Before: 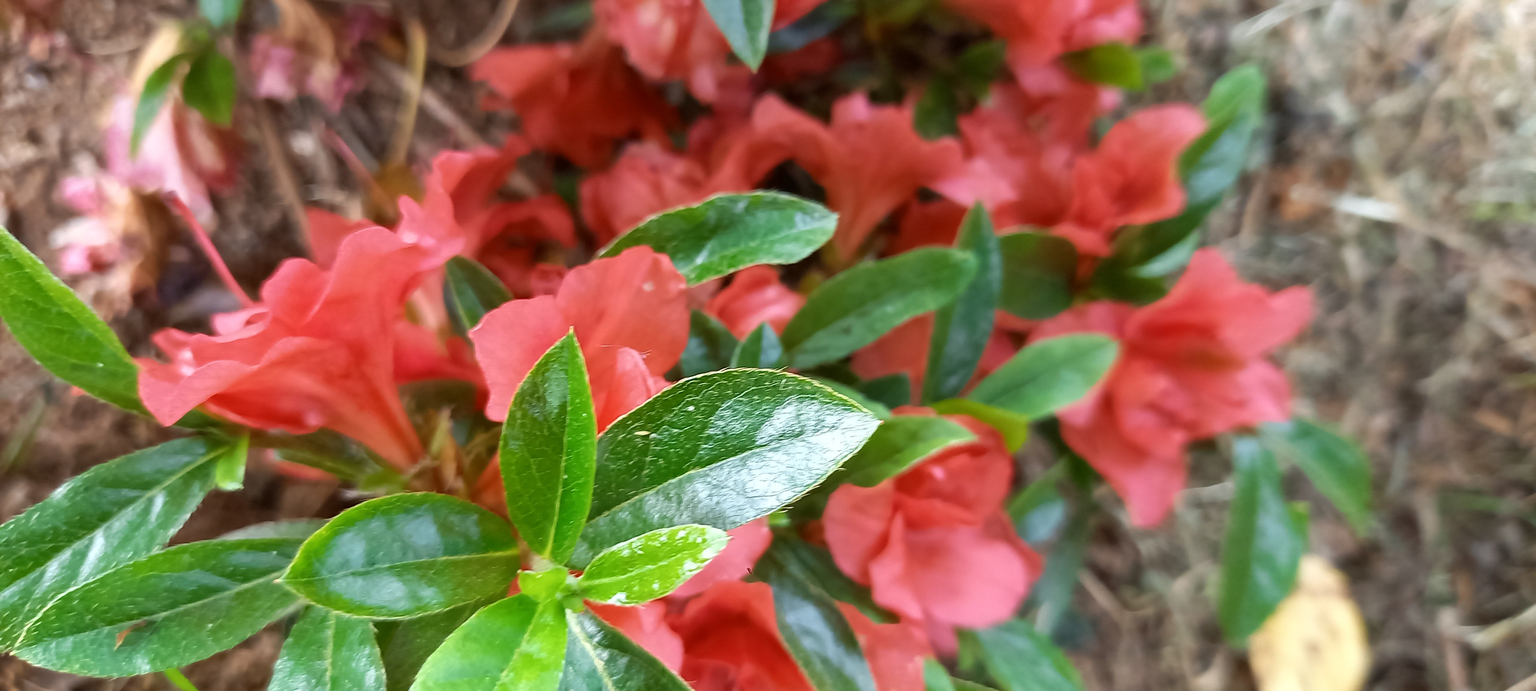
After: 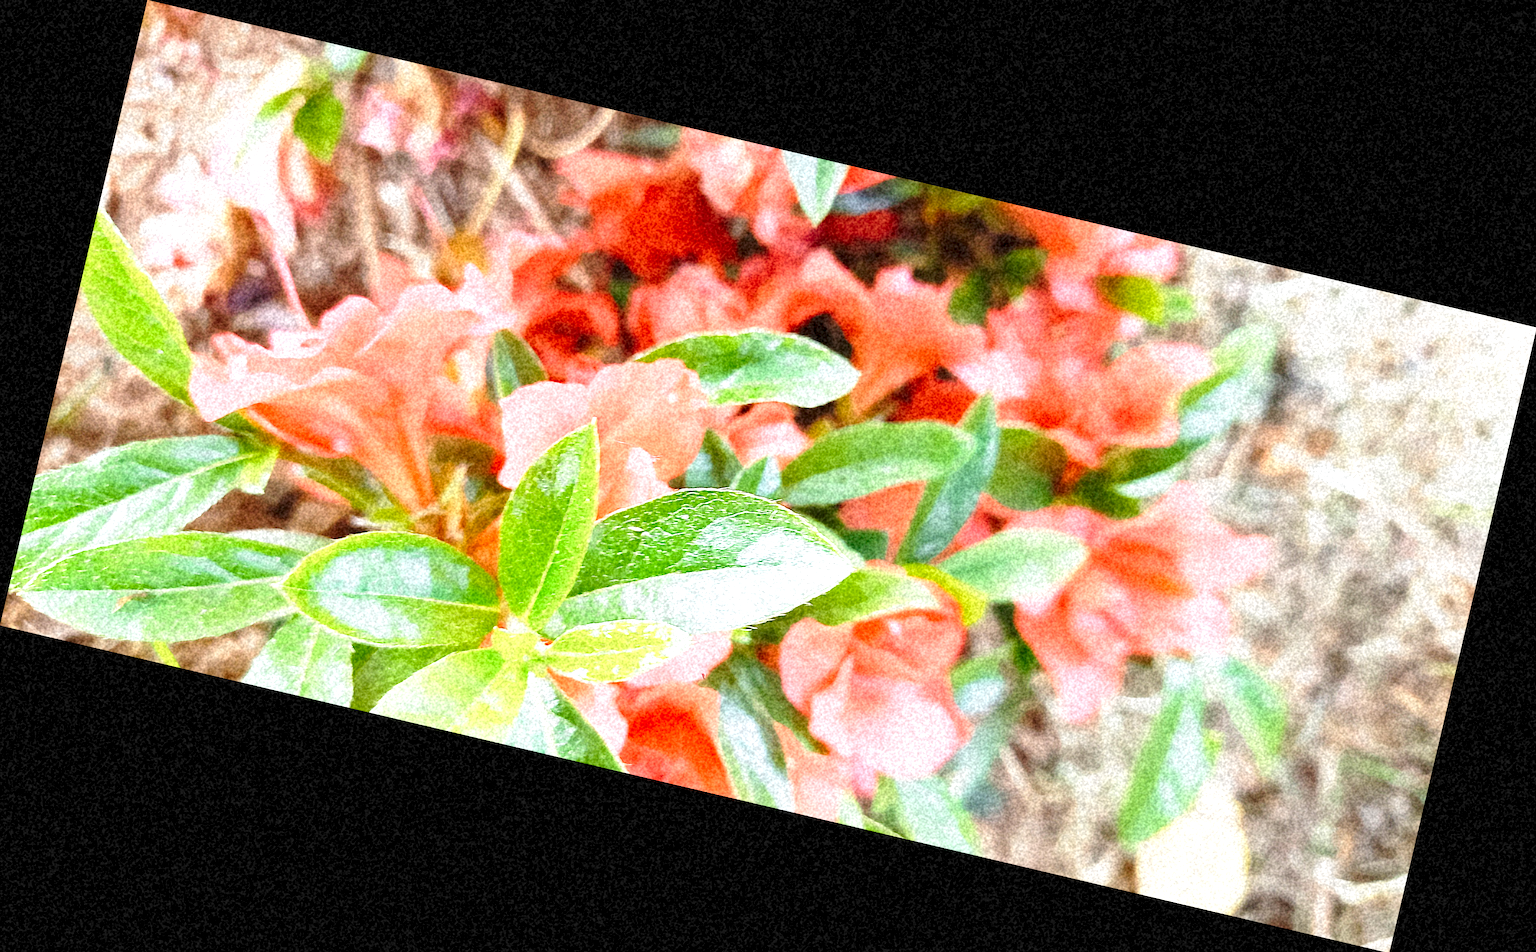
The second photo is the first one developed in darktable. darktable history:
rotate and perspective: rotation 13.27°, automatic cropping off
exposure: black level correction 0, exposure 1.2 EV, compensate exposure bias true, compensate highlight preservation false
base curve: curves: ch0 [(0, 0) (0.028, 0.03) (0.121, 0.232) (0.46, 0.748) (0.859, 0.968) (1, 1)], preserve colors none
grain: coarseness 46.9 ISO, strength 50.21%, mid-tones bias 0%
